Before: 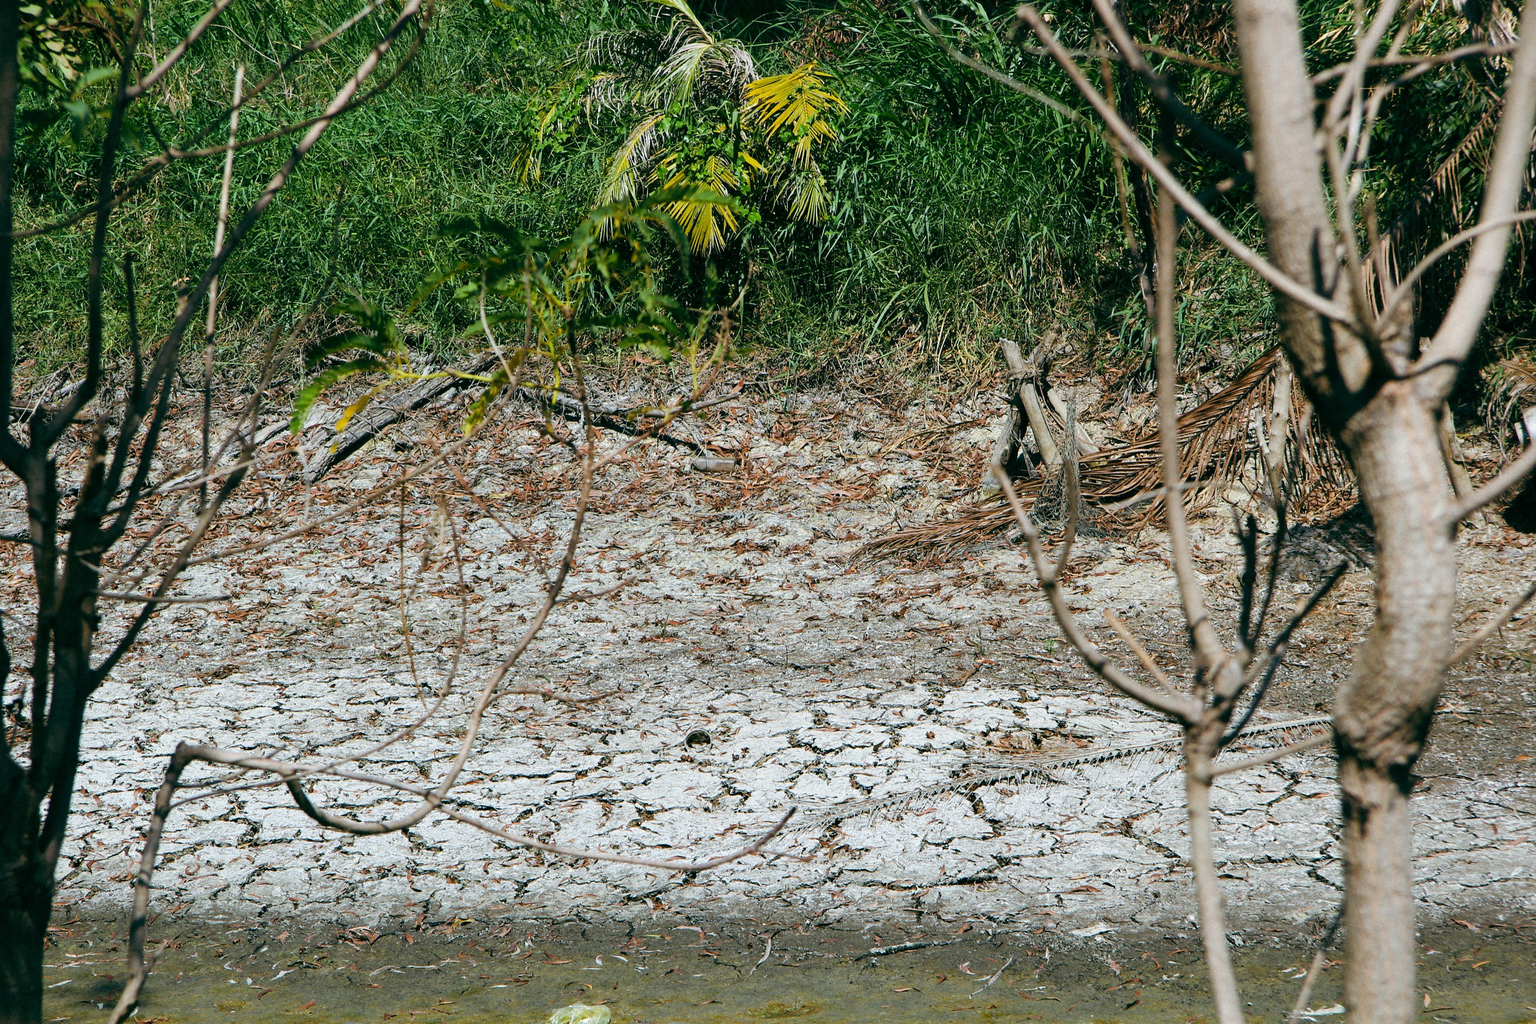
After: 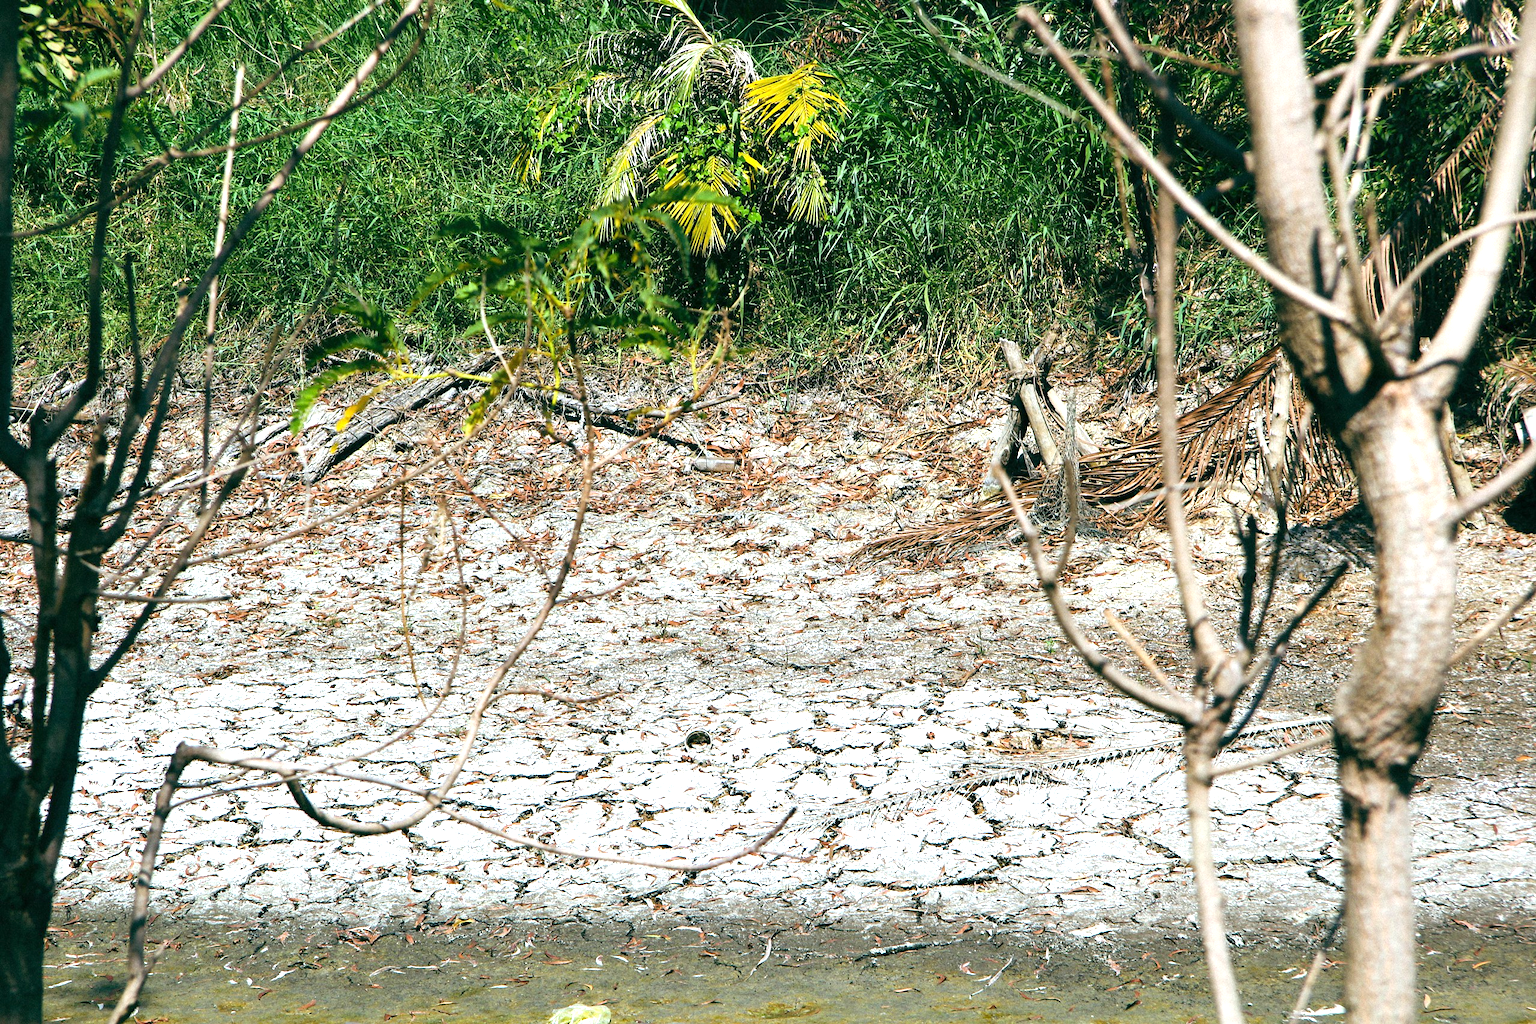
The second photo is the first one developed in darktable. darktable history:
exposure: exposure 0.948 EV, compensate highlight preservation false
